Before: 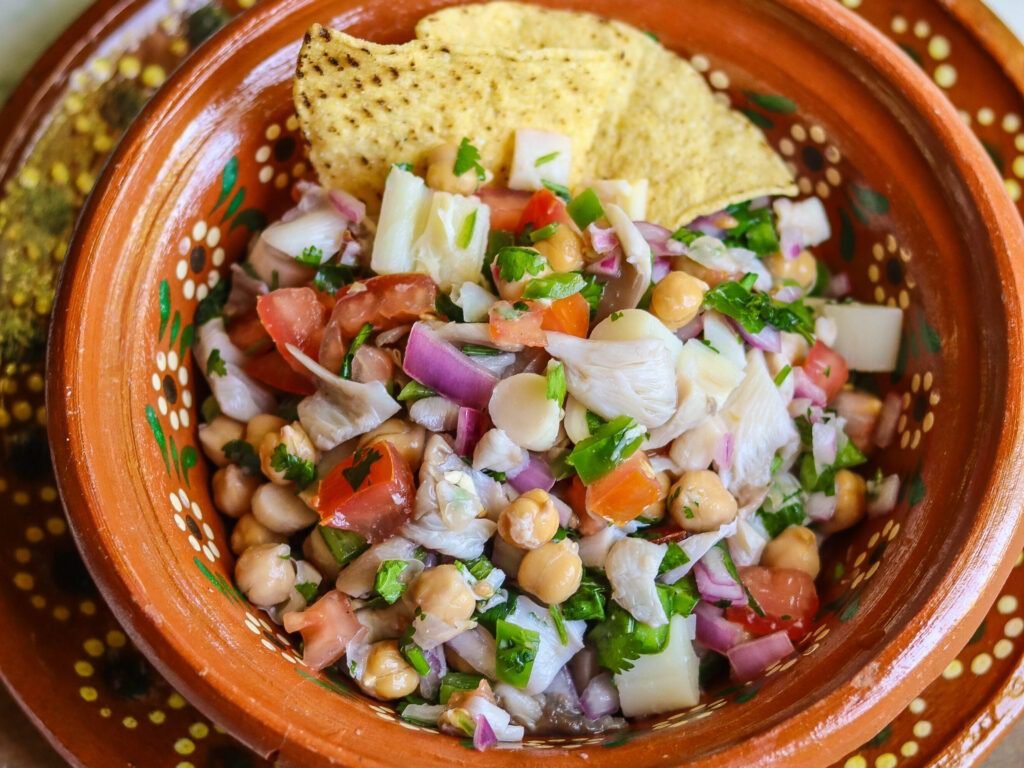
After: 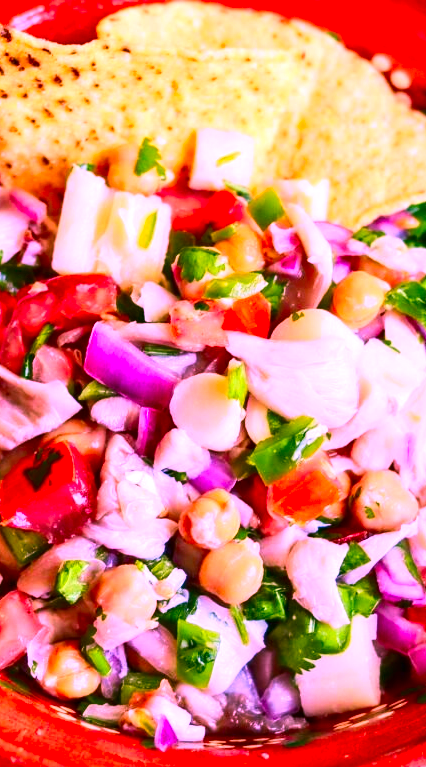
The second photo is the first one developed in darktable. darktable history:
exposure: black level correction 0.001, exposure 0.5 EV, compensate exposure bias true, compensate highlight preservation false
contrast brightness saturation: contrast 0.22
color correction: highlights a* 19.5, highlights b* -11.53, saturation 1.69
crop: left 31.229%, right 27.105%
velvia: strength 27%
white balance: red 1.05, blue 1.072
